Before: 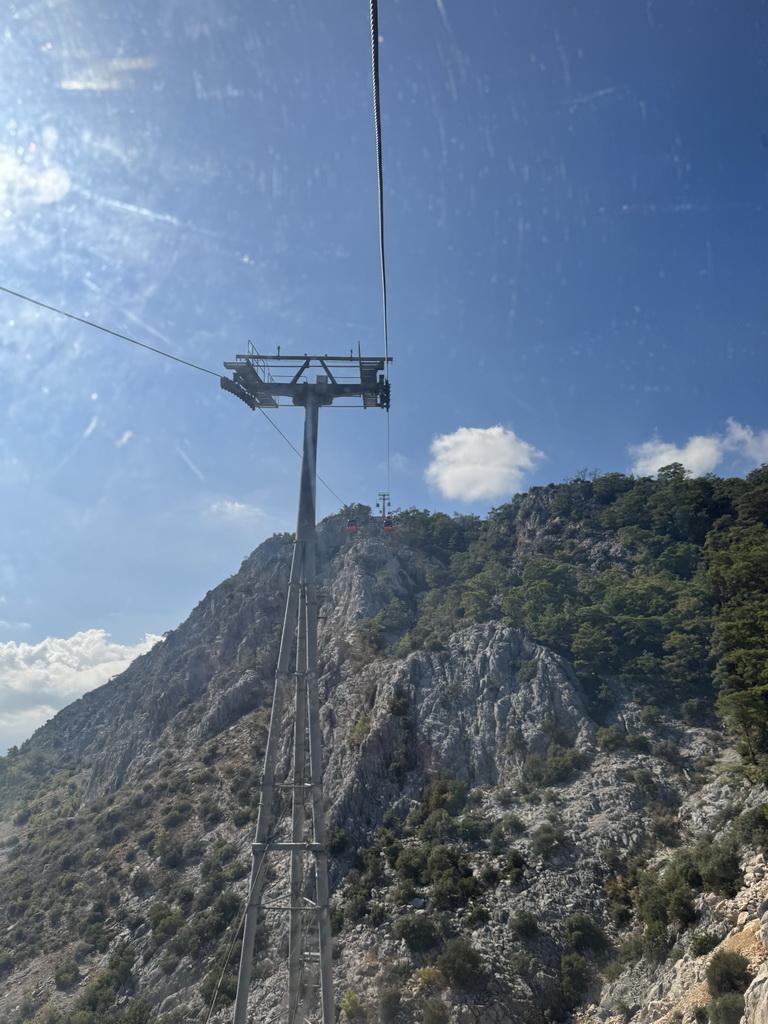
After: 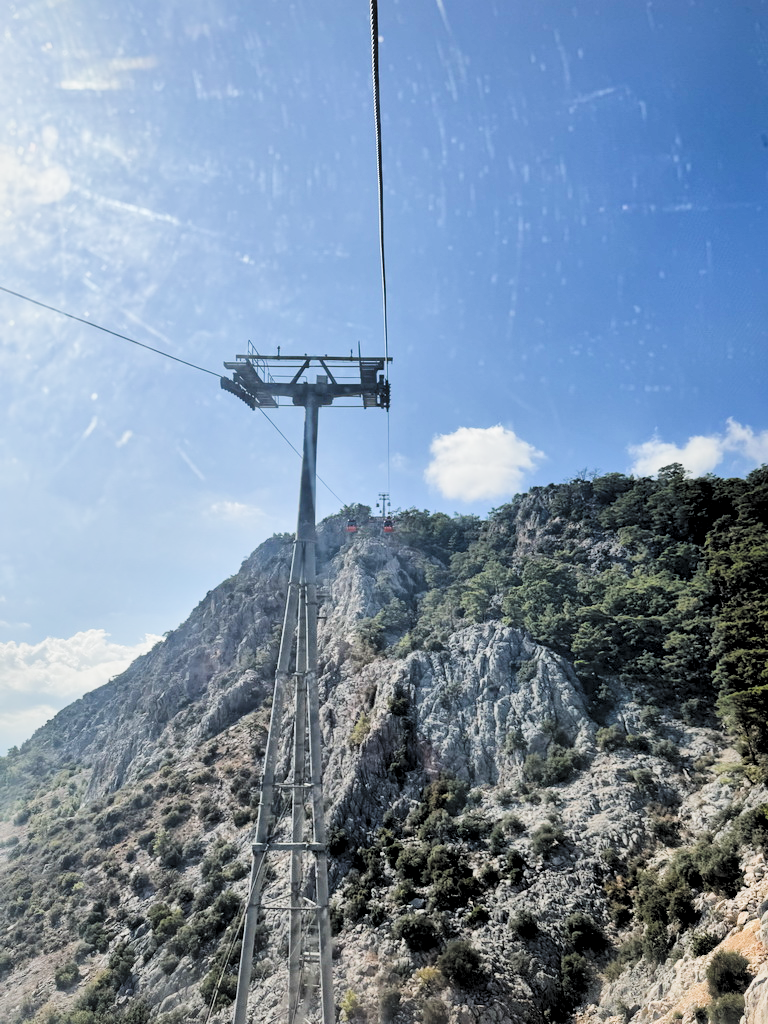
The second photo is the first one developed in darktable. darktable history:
exposure: exposure 0.95 EV, compensate exposure bias true, compensate highlight preservation false
filmic rgb: black relative exposure -2.97 EV, white relative exposure 4.56 EV, hardness 1.73, contrast 1.267, preserve chrominance RGB euclidean norm, color science v5 (2021), iterations of high-quality reconstruction 0, contrast in shadows safe, contrast in highlights safe
local contrast: mode bilateral grid, contrast 20, coarseness 50, detail 172%, midtone range 0.2
